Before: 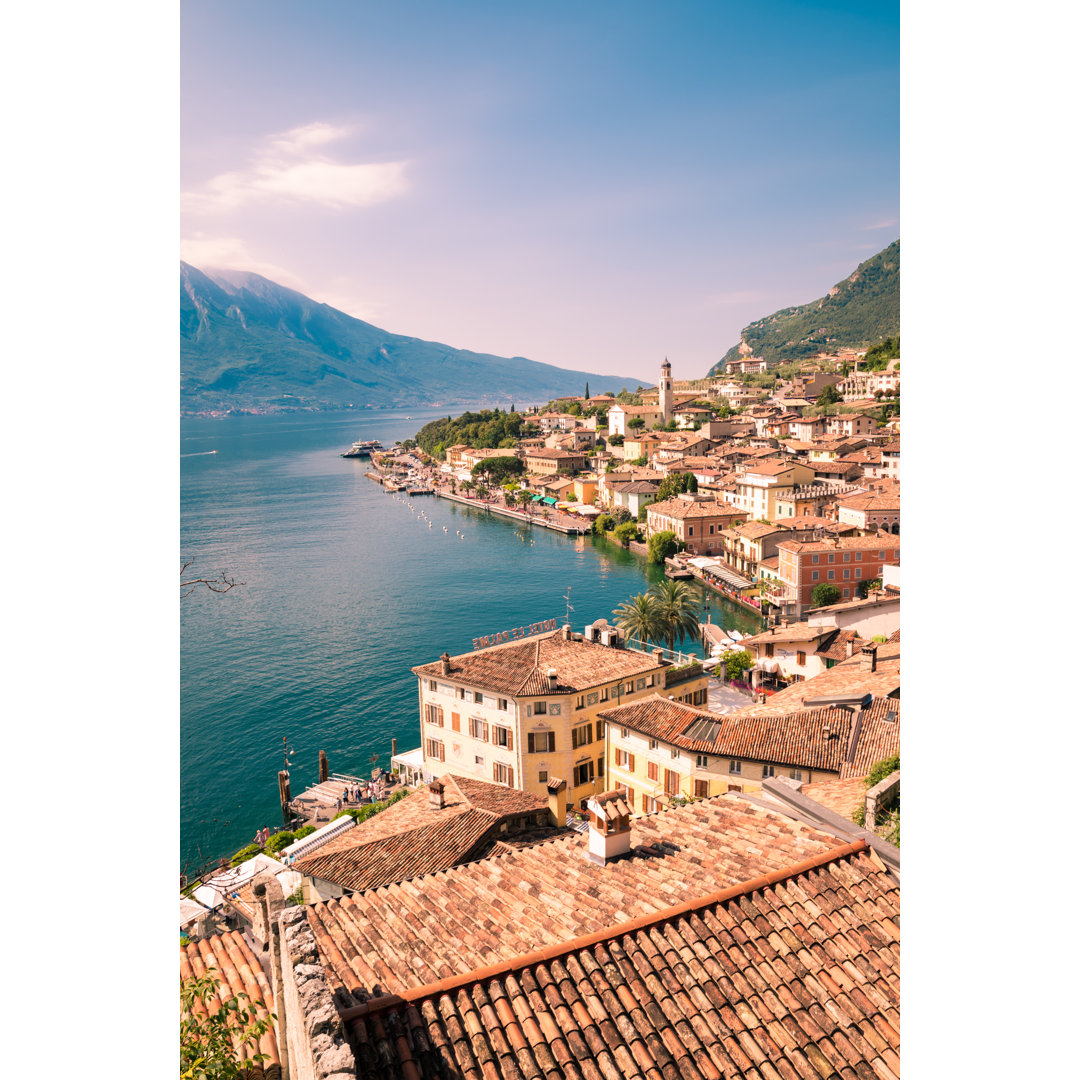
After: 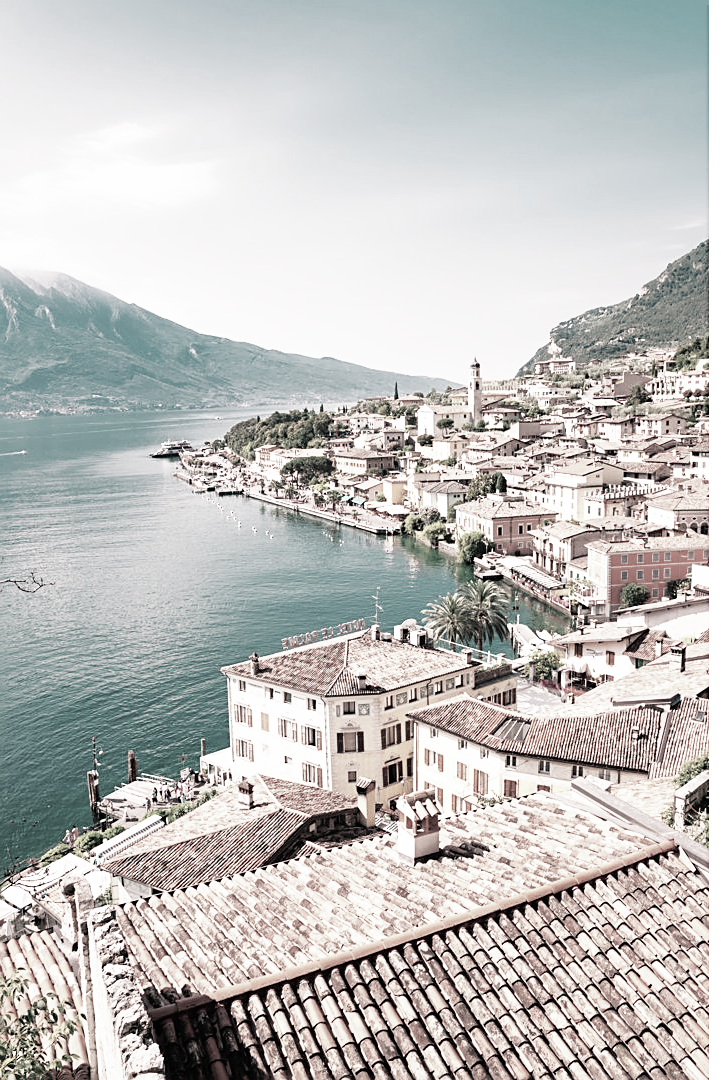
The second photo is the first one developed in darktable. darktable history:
base curve: curves: ch0 [(0, 0) (0.007, 0.004) (0.027, 0.03) (0.046, 0.07) (0.207, 0.54) (0.442, 0.872) (0.673, 0.972) (1, 1)], preserve colors none
color contrast: green-magenta contrast 0.3, blue-yellow contrast 0.15
crop and rotate: left 17.732%, right 15.423%
shadows and highlights: on, module defaults
sharpen: on, module defaults
